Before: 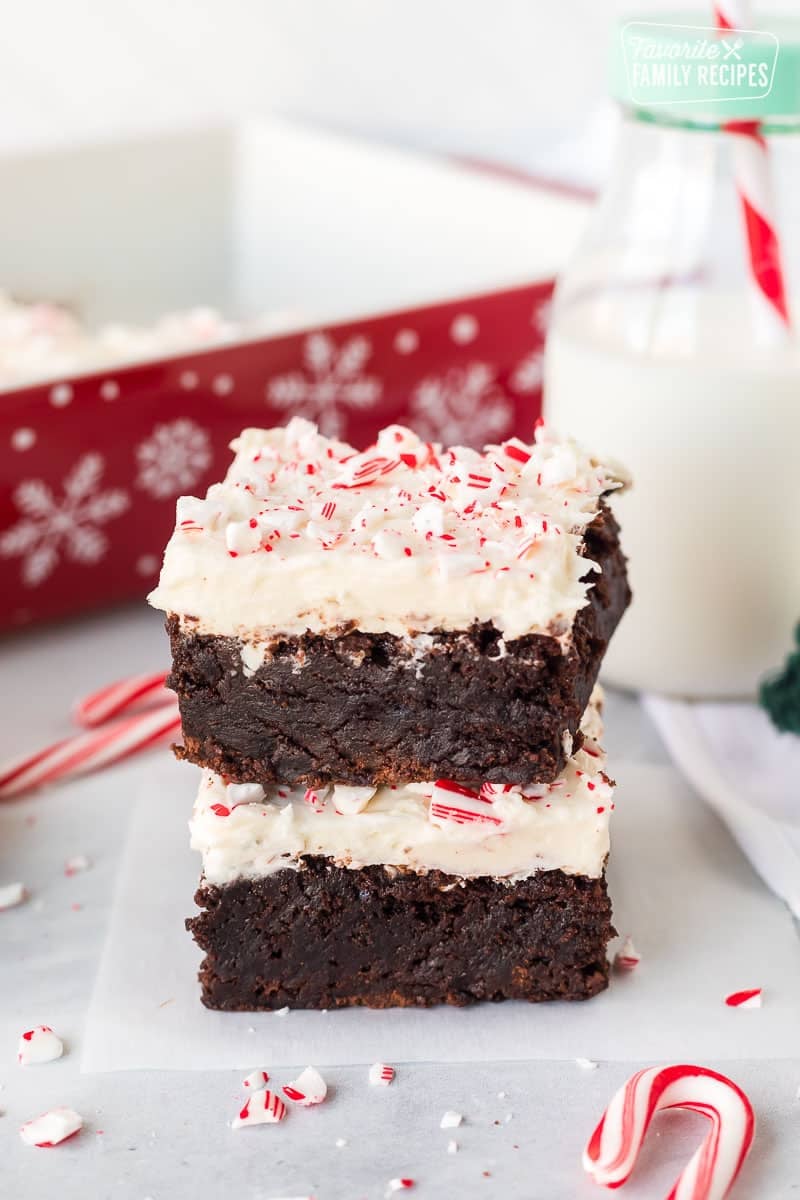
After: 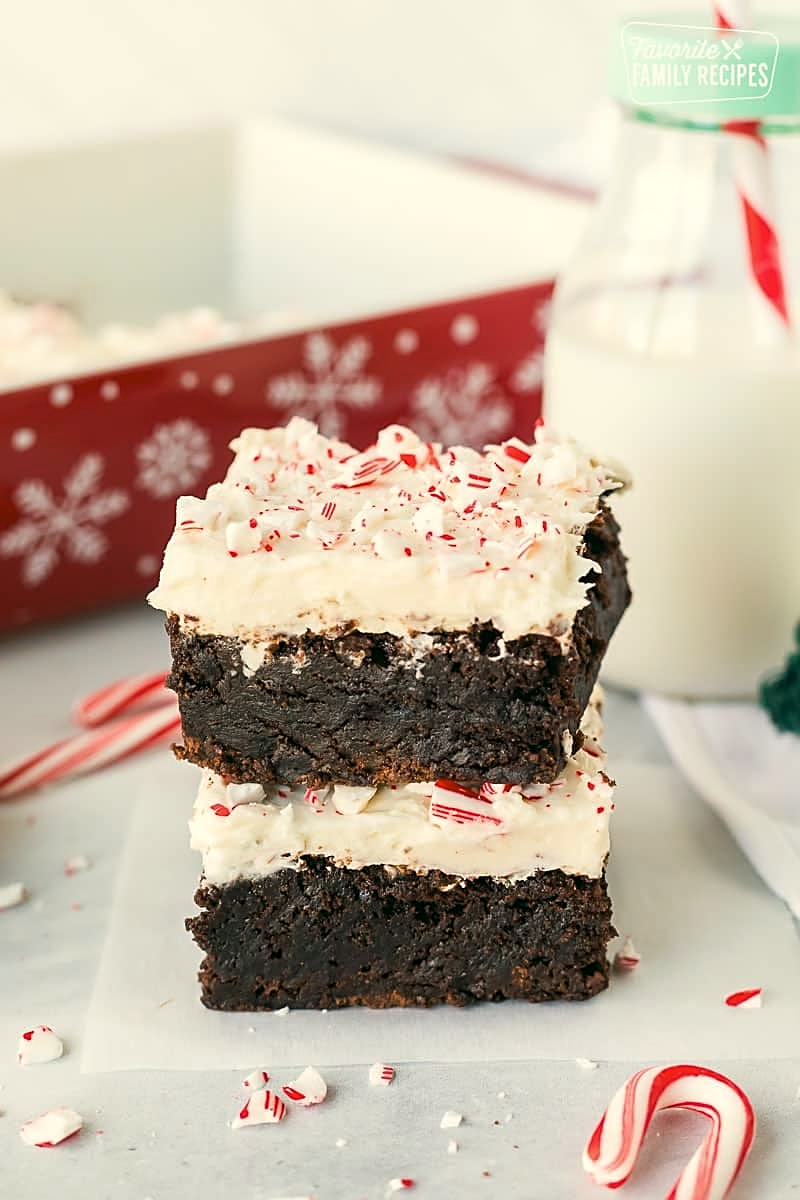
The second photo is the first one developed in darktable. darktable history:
sharpen: on, module defaults
color correction: highlights a* -0.476, highlights b* 9.51, shadows a* -9.24, shadows b* 1.01
